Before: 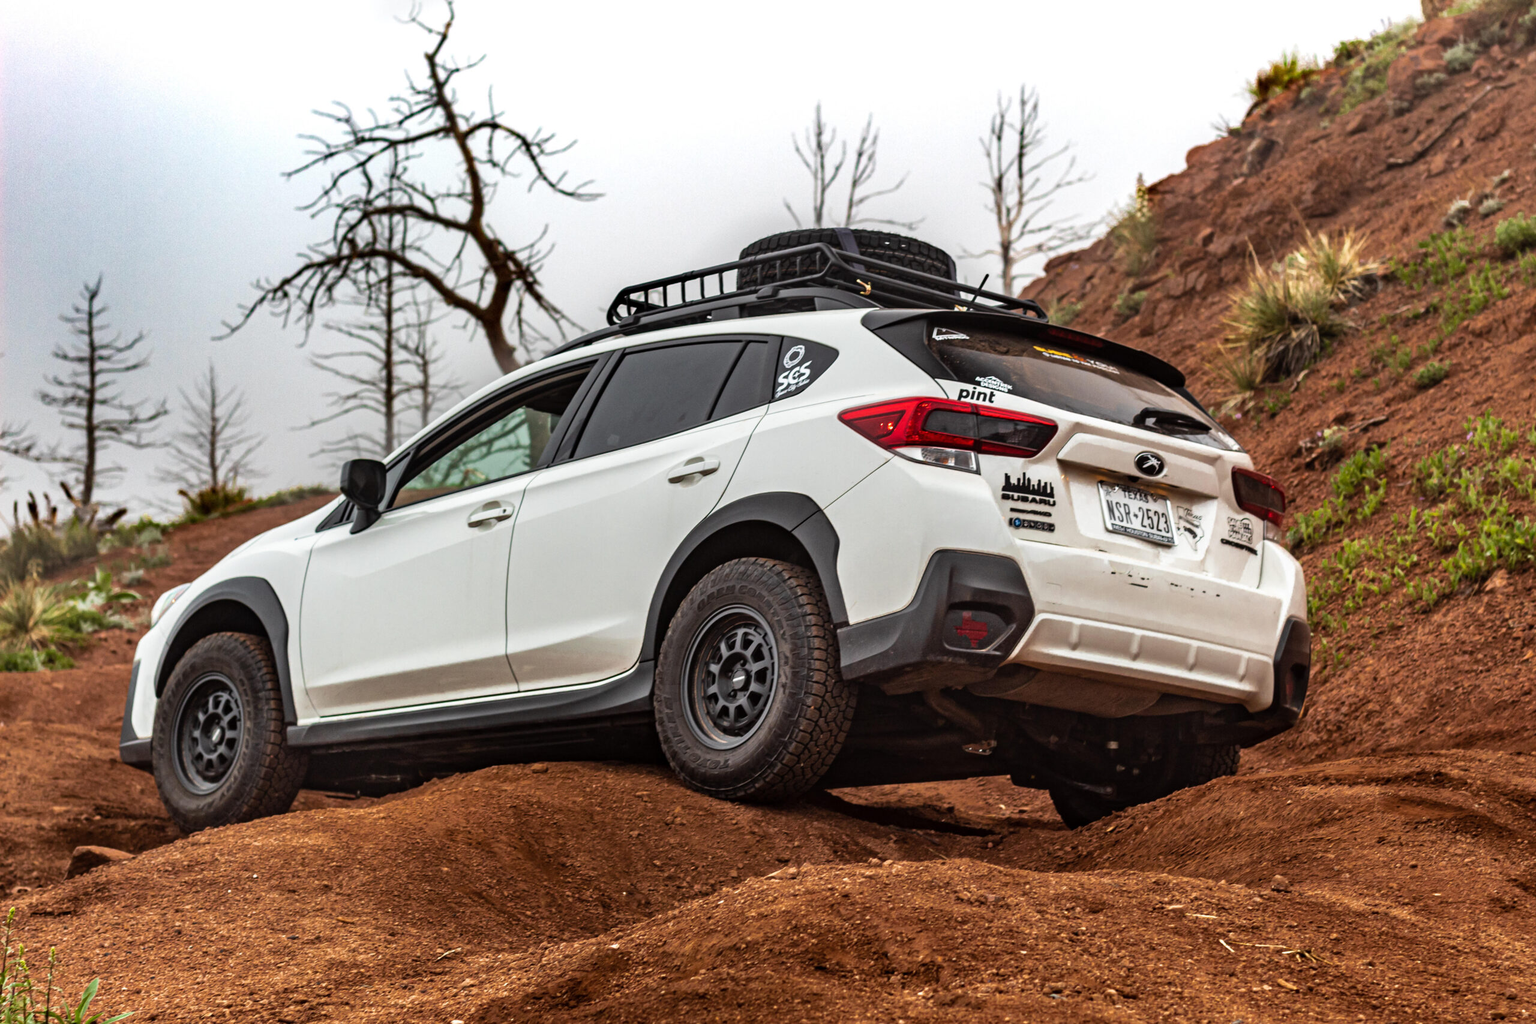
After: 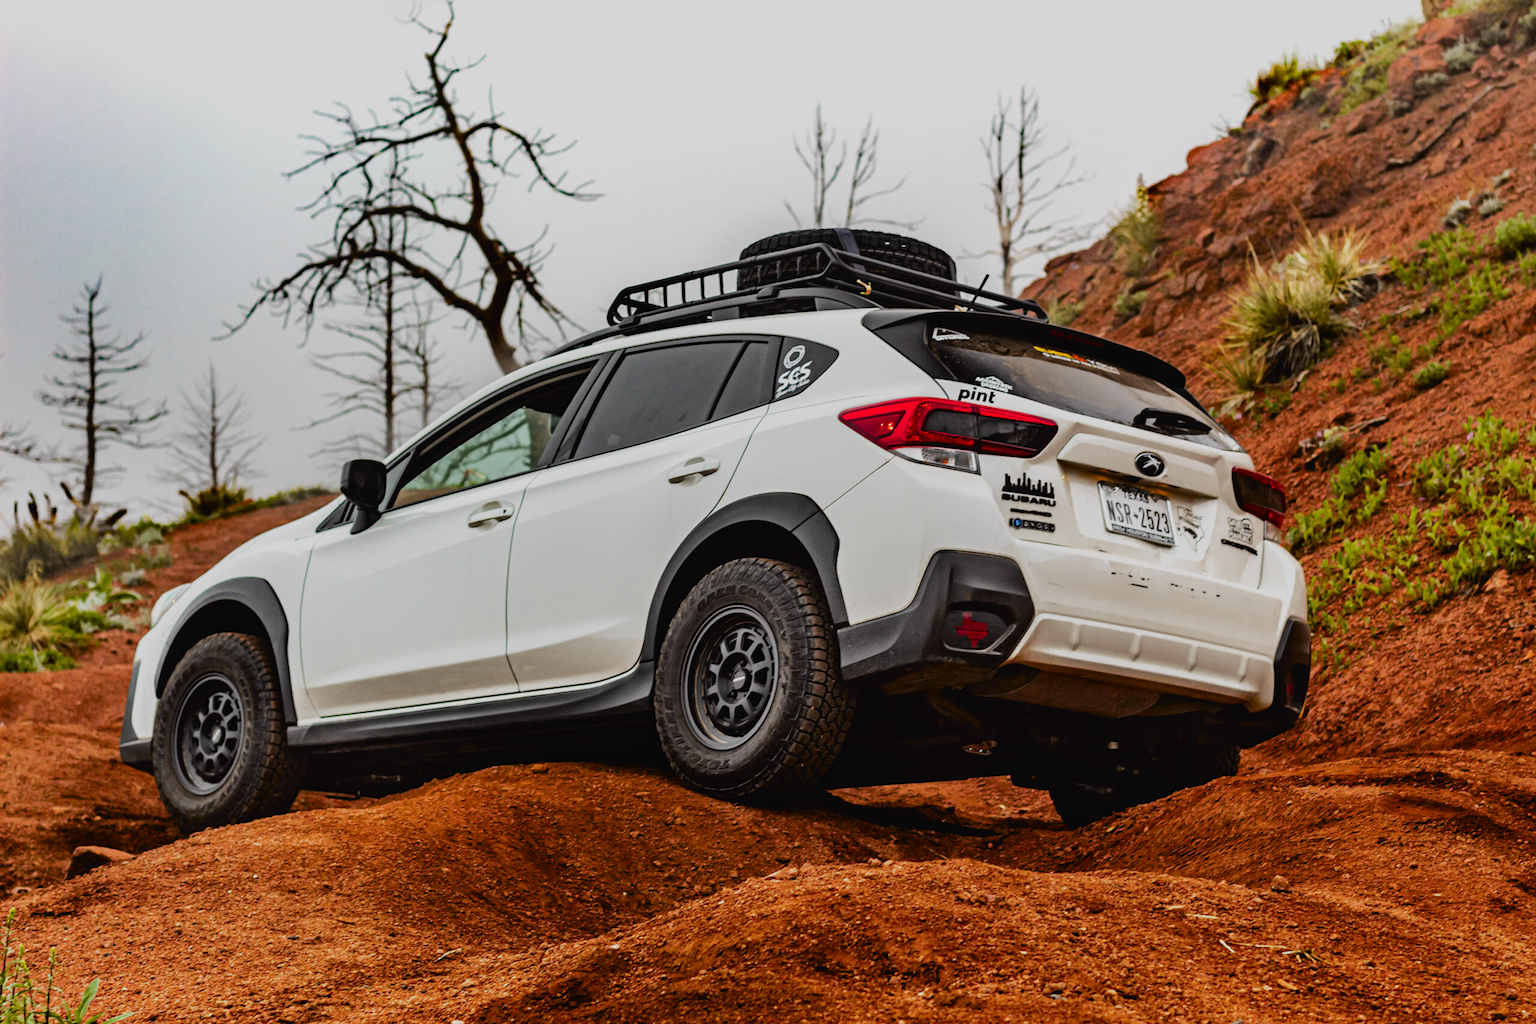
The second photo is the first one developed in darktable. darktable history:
color balance rgb: perceptual saturation grading › global saturation 20%, perceptual saturation grading › highlights -25%, perceptual saturation grading › shadows 25%
filmic rgb: white relative exposure 3.8 EV, hardness 4.35
tone curve: curves: ch0 [(0, 0.021) (0.049, 0.044) (0.157, 0.131) (0.365, 0.359) (0.499, 0.517) (0.675, 0.667) (0.856, 0.83) (1, 0.969)]; ch1 [(0, 0) (0.302, 0.309) (0.433, 0.443) (0.472, 0.47) (0.502, 0.503) (0.527, 0.516) (0.564, 0.557) (0.614, 0.645) (0.677, 0.722) (0.859, 0.889) (1, 1)]; ch2 [(0, 0) (0.33, 0.301) (0.447, 0.44) (0.487, 0.496) (0.502, 0.501) (0.535, 0.537) (0.565, 0.558) (0.608, 0.624) (1, 1)], color space Lab, independent channels, preserve colors none
